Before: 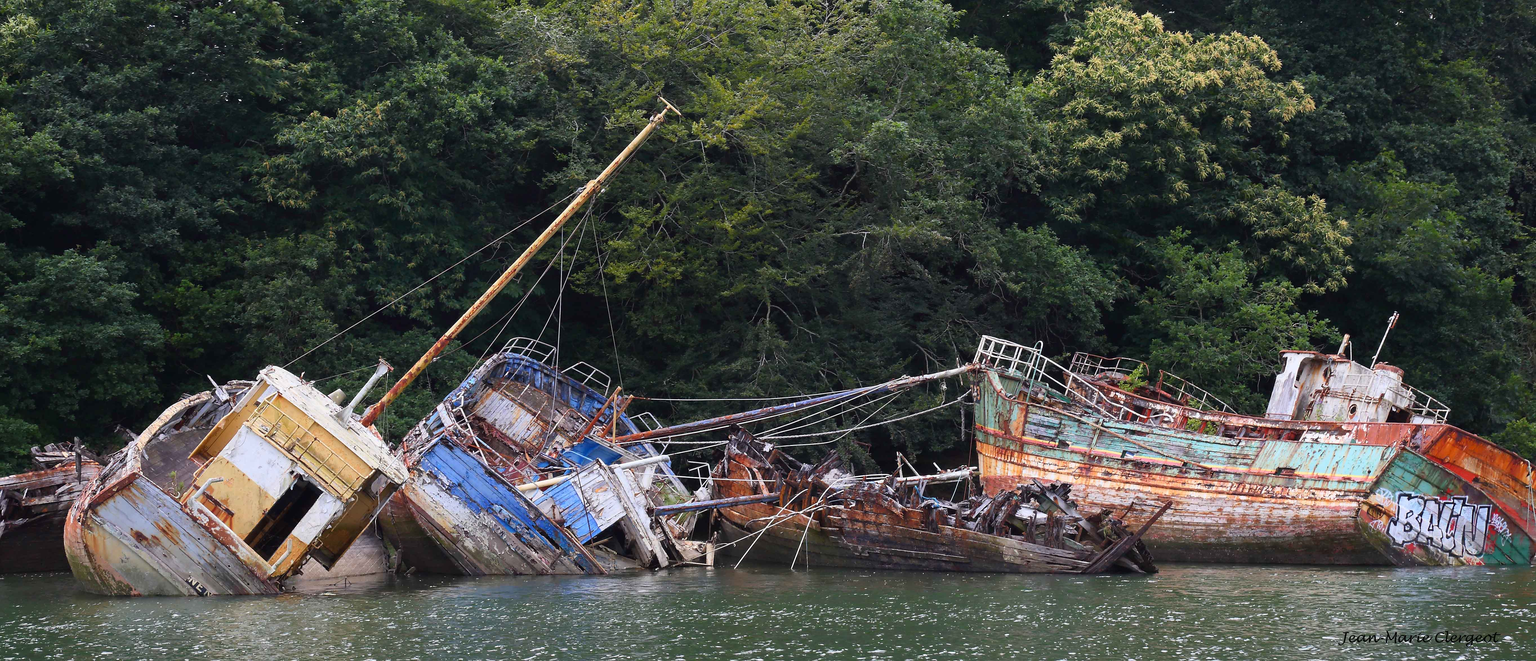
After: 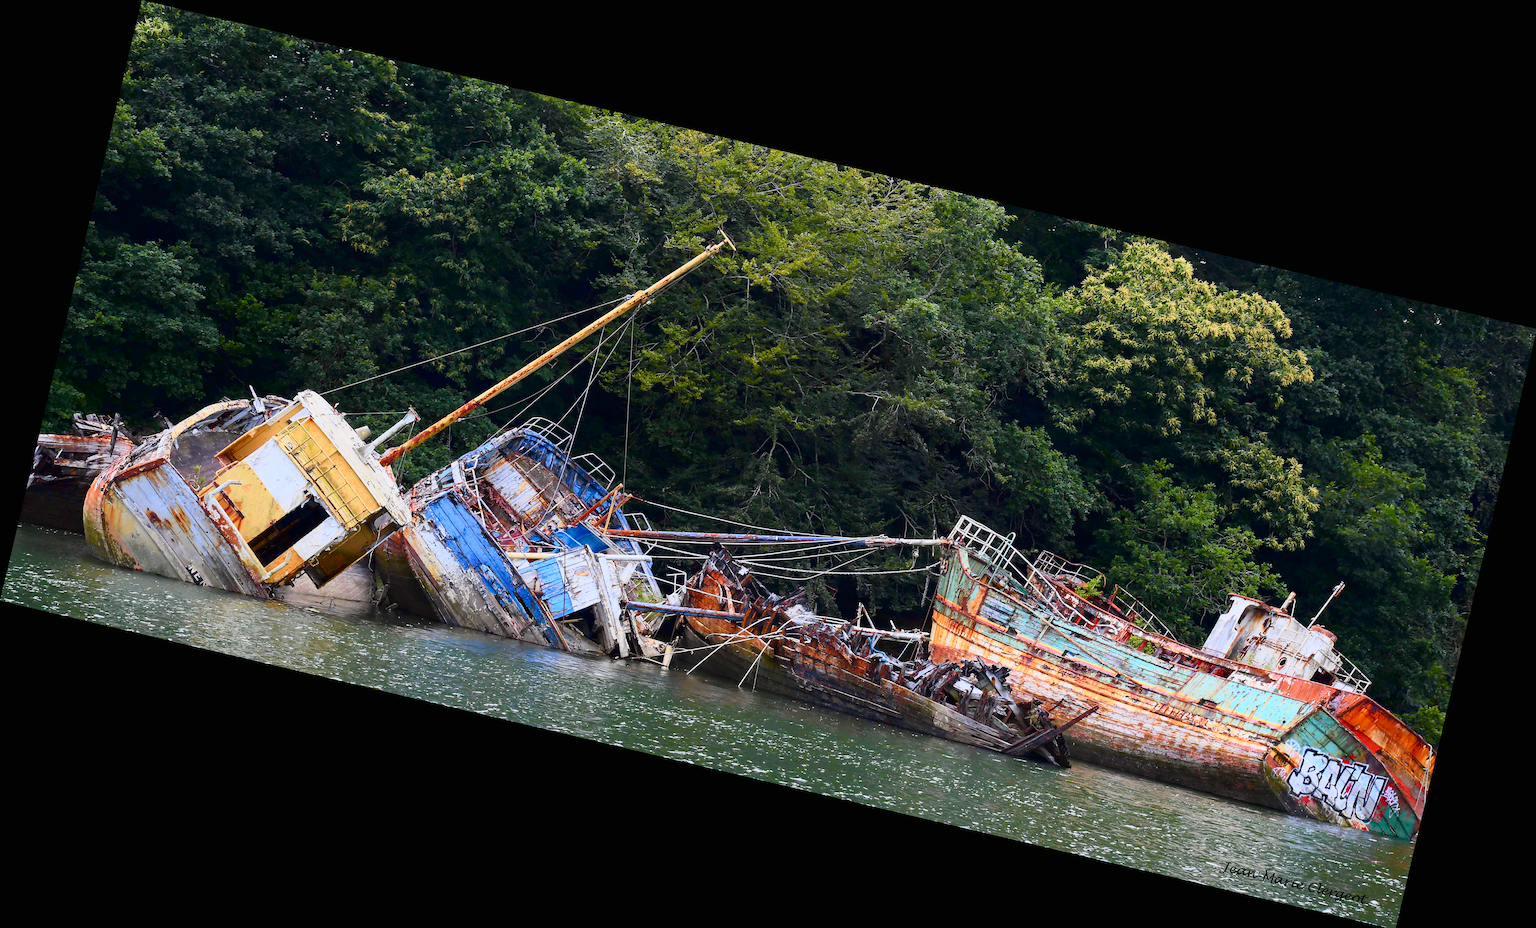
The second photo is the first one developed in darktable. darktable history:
color balance rgb: contrast -10%
tone equalizer: on, module defaults
tone curve: curves: ch0 [(0, 0.006) (0.046, 0.011) (0.13, 0.062) (0.338, 0.327) (0.494, 0.55) (0.728, 0.835) (1, 1)]; ch1 [(0, 0) (0.346, 0.324) (0.45, 0.431) (0.5, 0.5) (0.522, 0.517) (0.55, 0.57) (1, 1)]; ch2 [(0, 0) (0.453, 0.418) (0.5, 0.5) (0.526, 0.524) (0.554, 0.598) (0.622, 0.679) (0.707, 0.761) (1, 1)], color space Lab, independent channels, preserve colors none
rotate and perspective: rotation 13.27°, automatic cropping off
